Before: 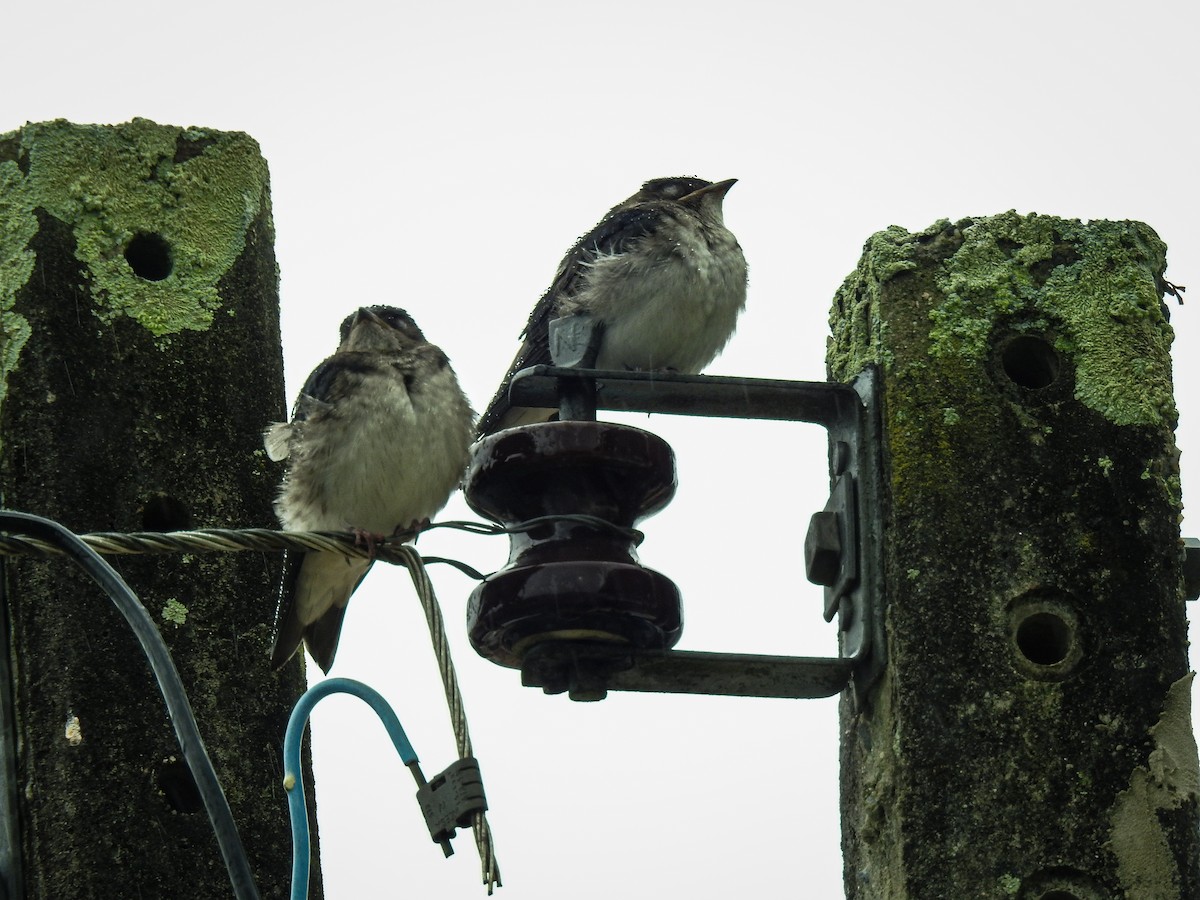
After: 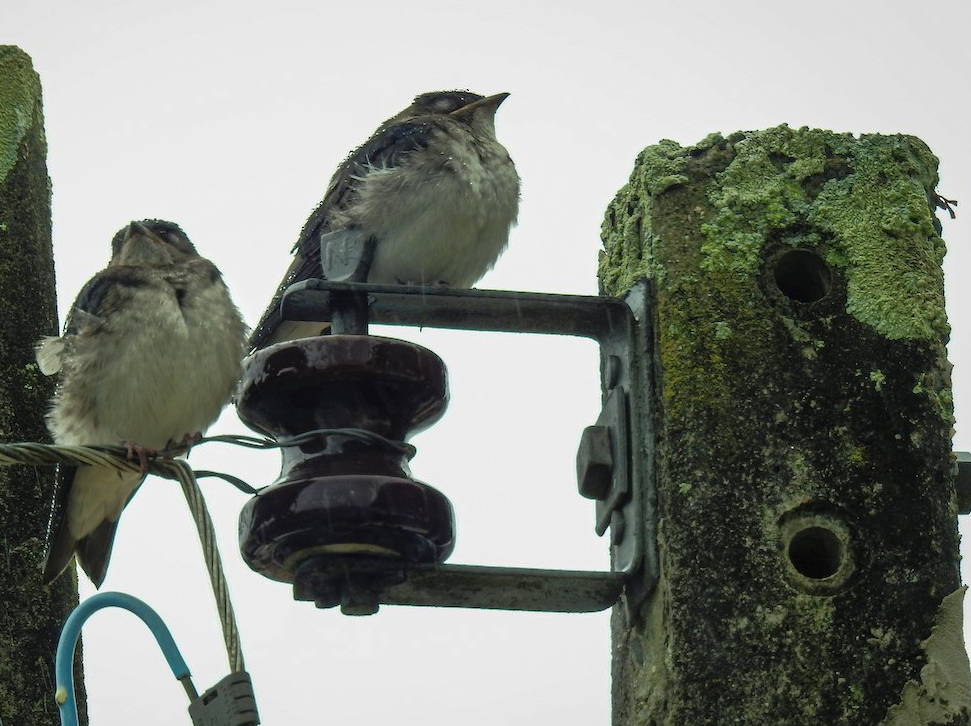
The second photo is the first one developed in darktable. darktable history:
crop: left 19.073%, top 9.587%, right 0%, bottom 9.7%
shadows and highlights: highlights color adjustment 74.05%
